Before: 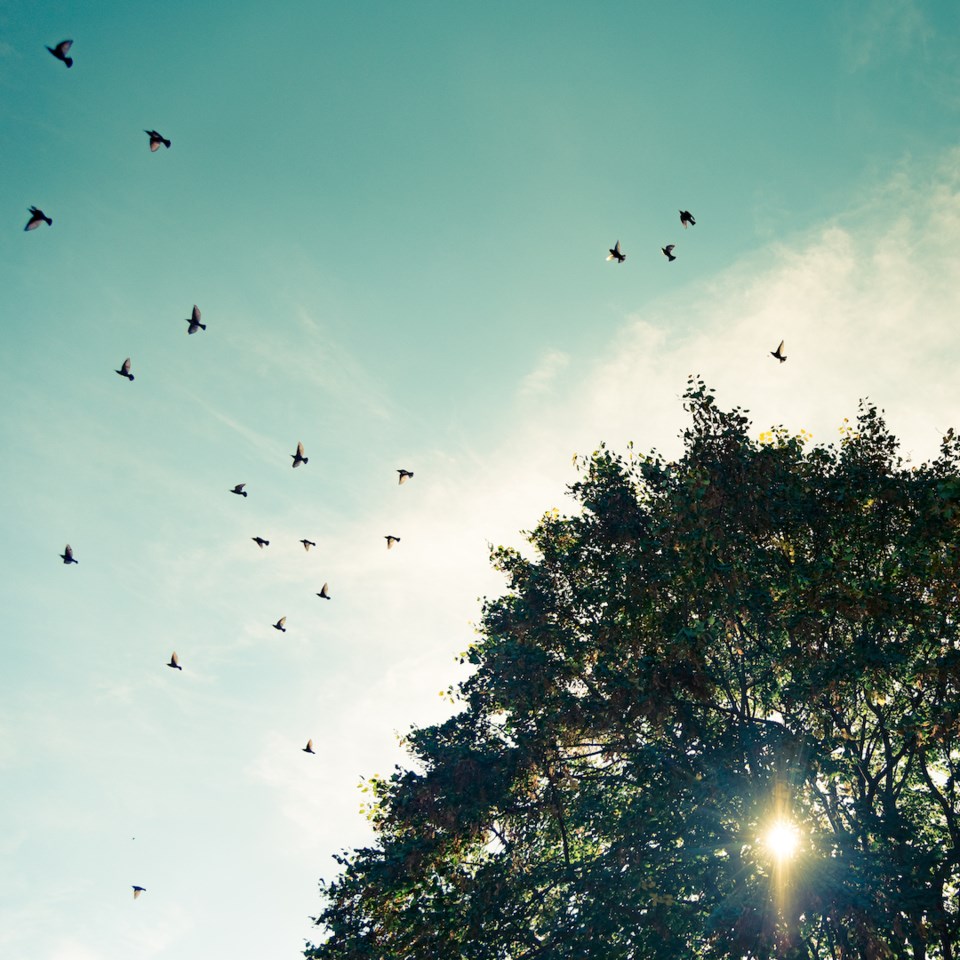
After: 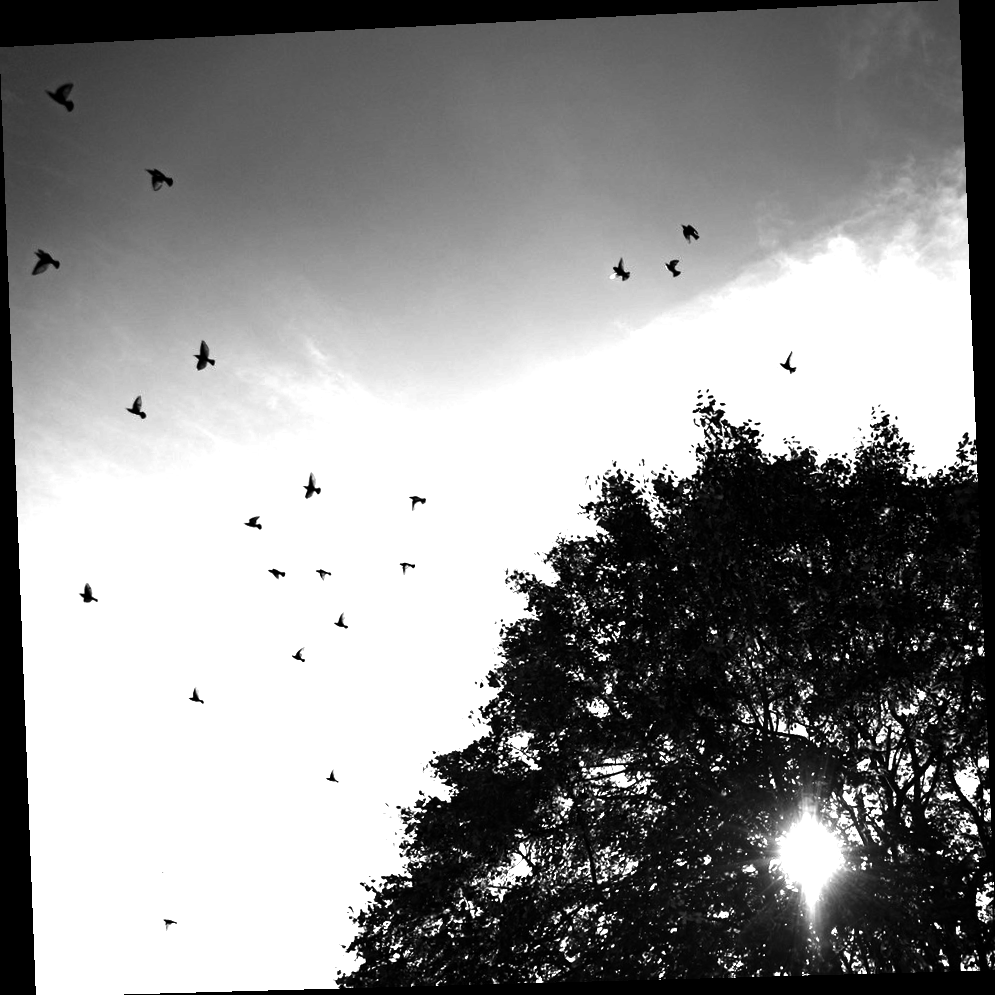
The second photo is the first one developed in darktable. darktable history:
contrast brightness saturation: contrast -0.03, brightness -0.59, saturation -1
color balance rgb: linear chroma grading › global chroma 9%, perceptual saturation grading › global saturation 36%, perceptual saturation grading › shadows 35%, perceptual brilliance grading › global brilliance 15%, perceptual brilliance grading › shadows -35%, global vibrance 15%
graduated density: on, module defaults
white balance: red 1.08, blue 0.791
exposure: exposure 0.669 EV, compensate highlight preservation false
color balance: lift [1, 1.011, 0.999, 0.989], gamma [1.109, 1.045, 1.039, 0.955], gain [0.917, 0.936, 0.952, 1.064], contrast 2.32%, contrast fulcrum 19%, output saturation 101%
rotate and perspective: rotation -2.22°, lens shift (horizontal) -0.022, automatic cropping off
